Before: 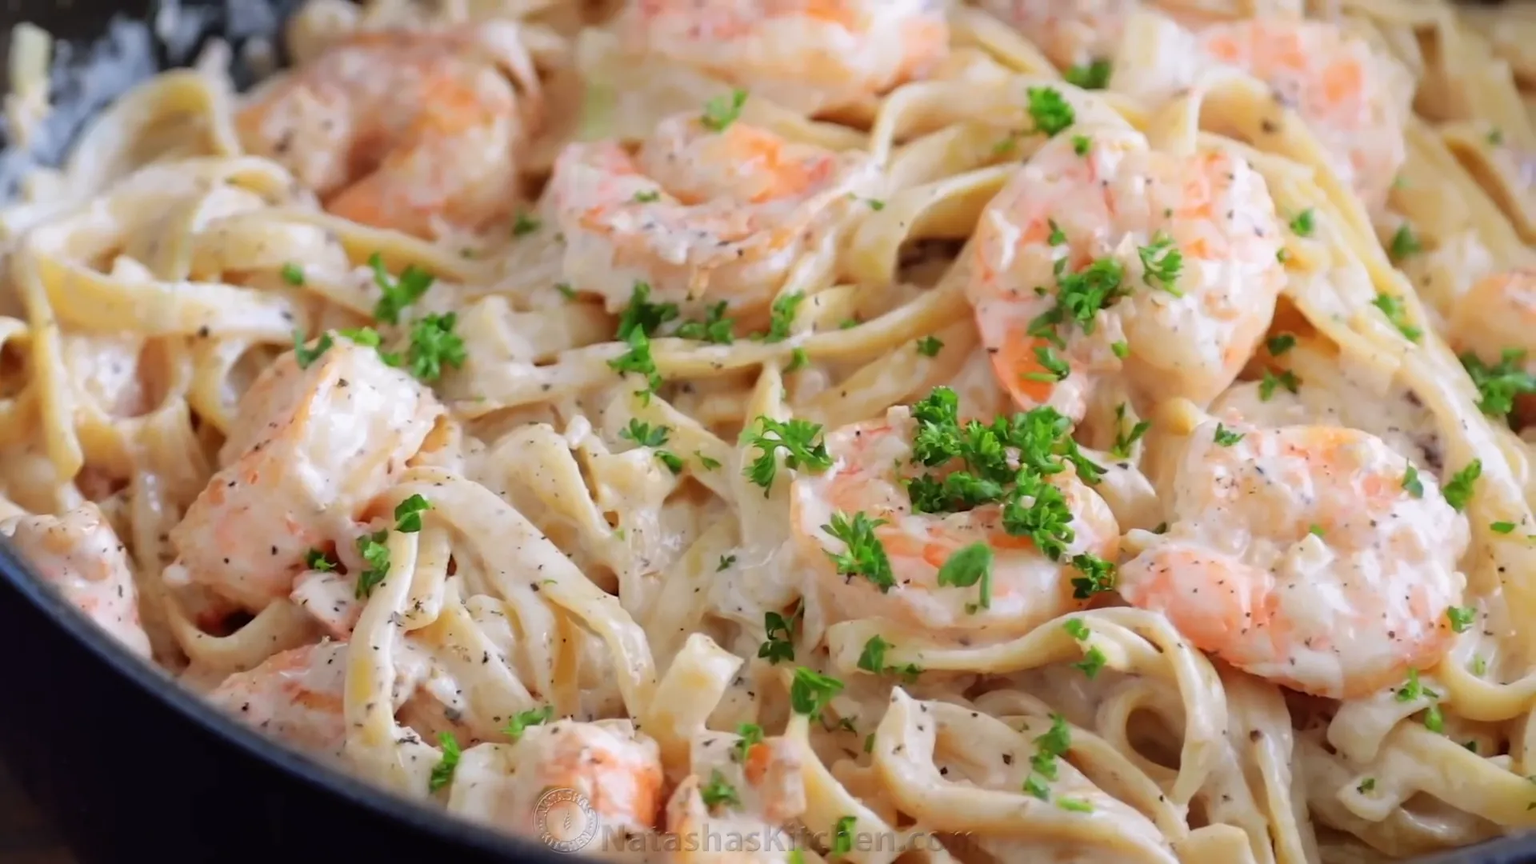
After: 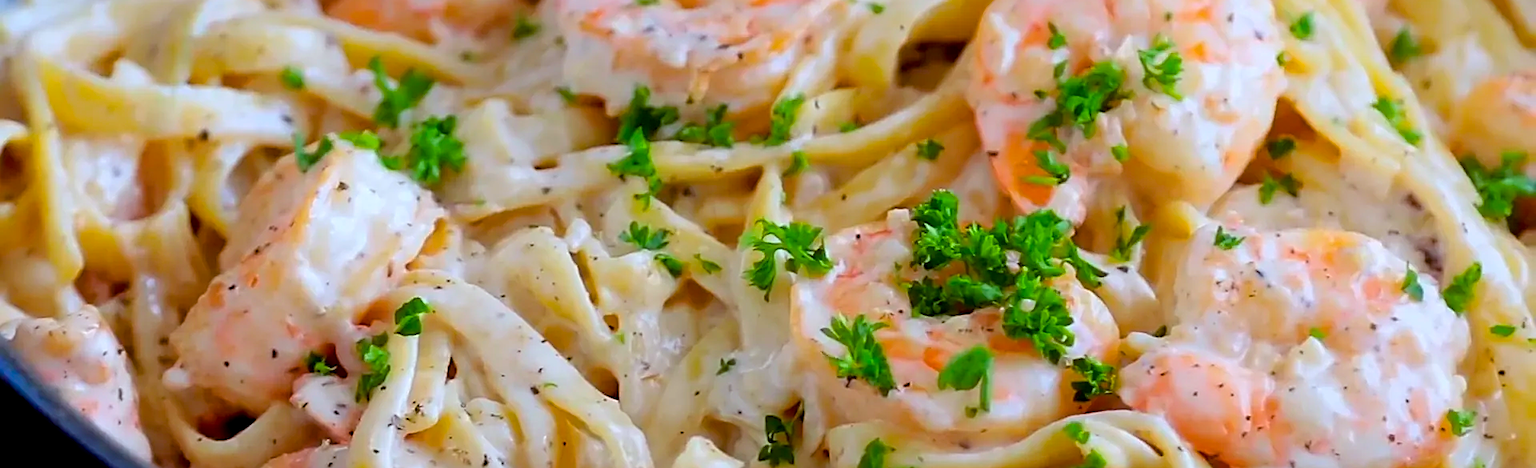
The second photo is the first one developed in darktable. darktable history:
shadows and highlights: radius 330.59, shadows 55.17, highlights -98.11, compress 94.29%, soften with gaussian
crop and rotate: top 22.907%, bottom 22.846%
color calibration: x 0.367, y 0.376, temperature 4363.92 K
sharpen: amount 0.744
tone equalizer: -7 EV 0.09 EV, edges refinement/feathering 500, mask exposure compensation -1.57 EV, preserve details no
color balance rgb: highlights gain › luminance 6.686%, highlights gain › chroma 1.917%, highlights gain › hue 90.69°, linear chroma grading › global chroma 15.121%, perceptual saturation grading › global saturation 19.534%, global vibrance 25.459%
exposure: black level correction 0.009, exposure -0.158 EV, compensate highlight preservation false
